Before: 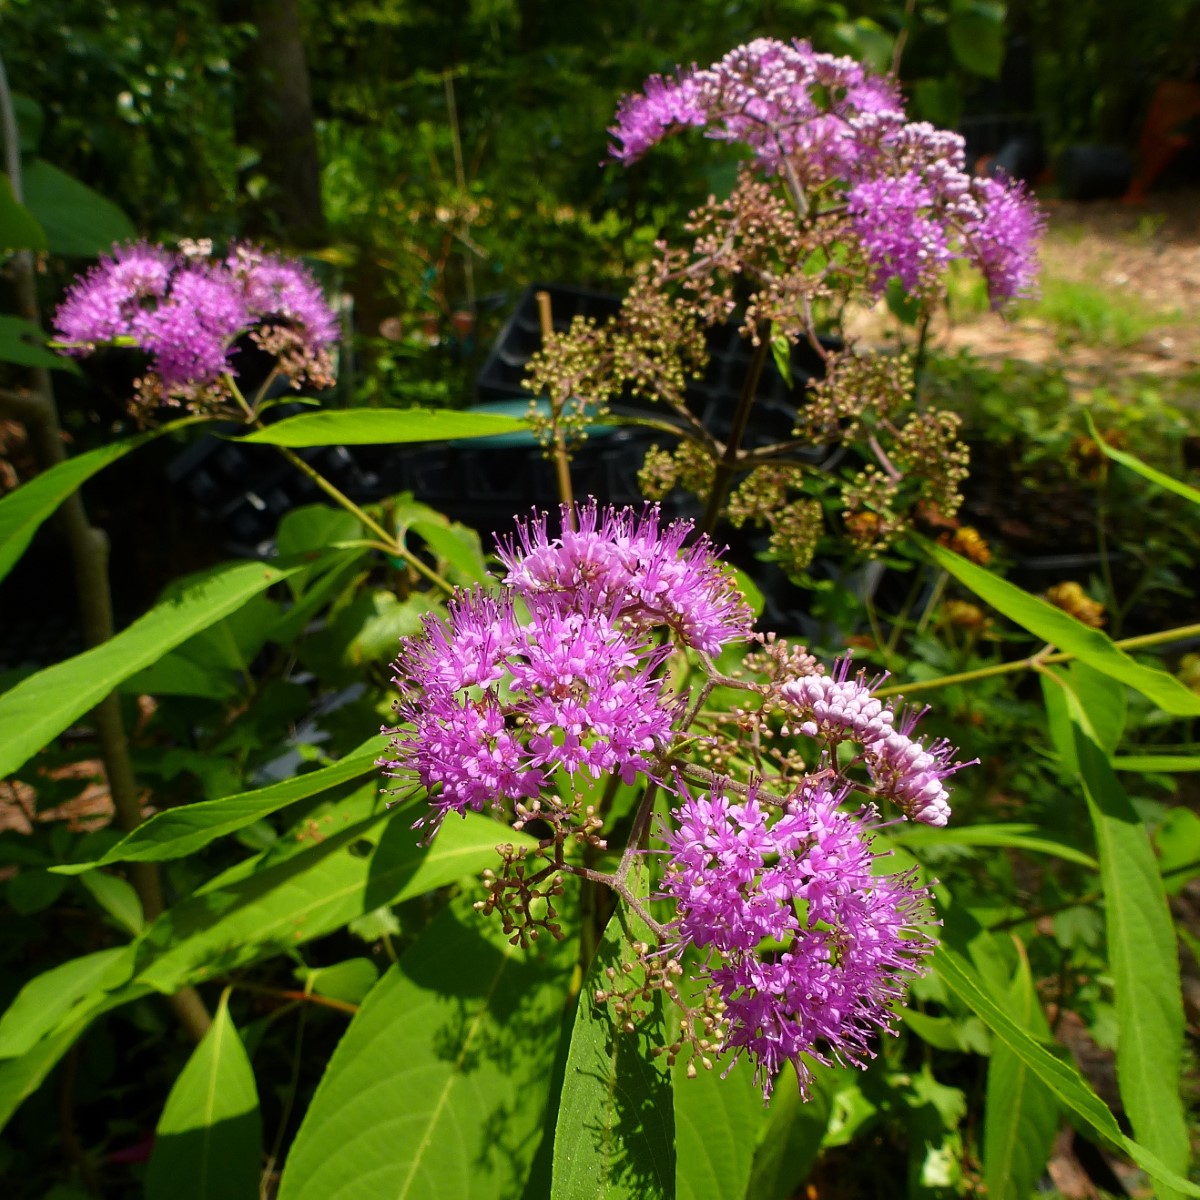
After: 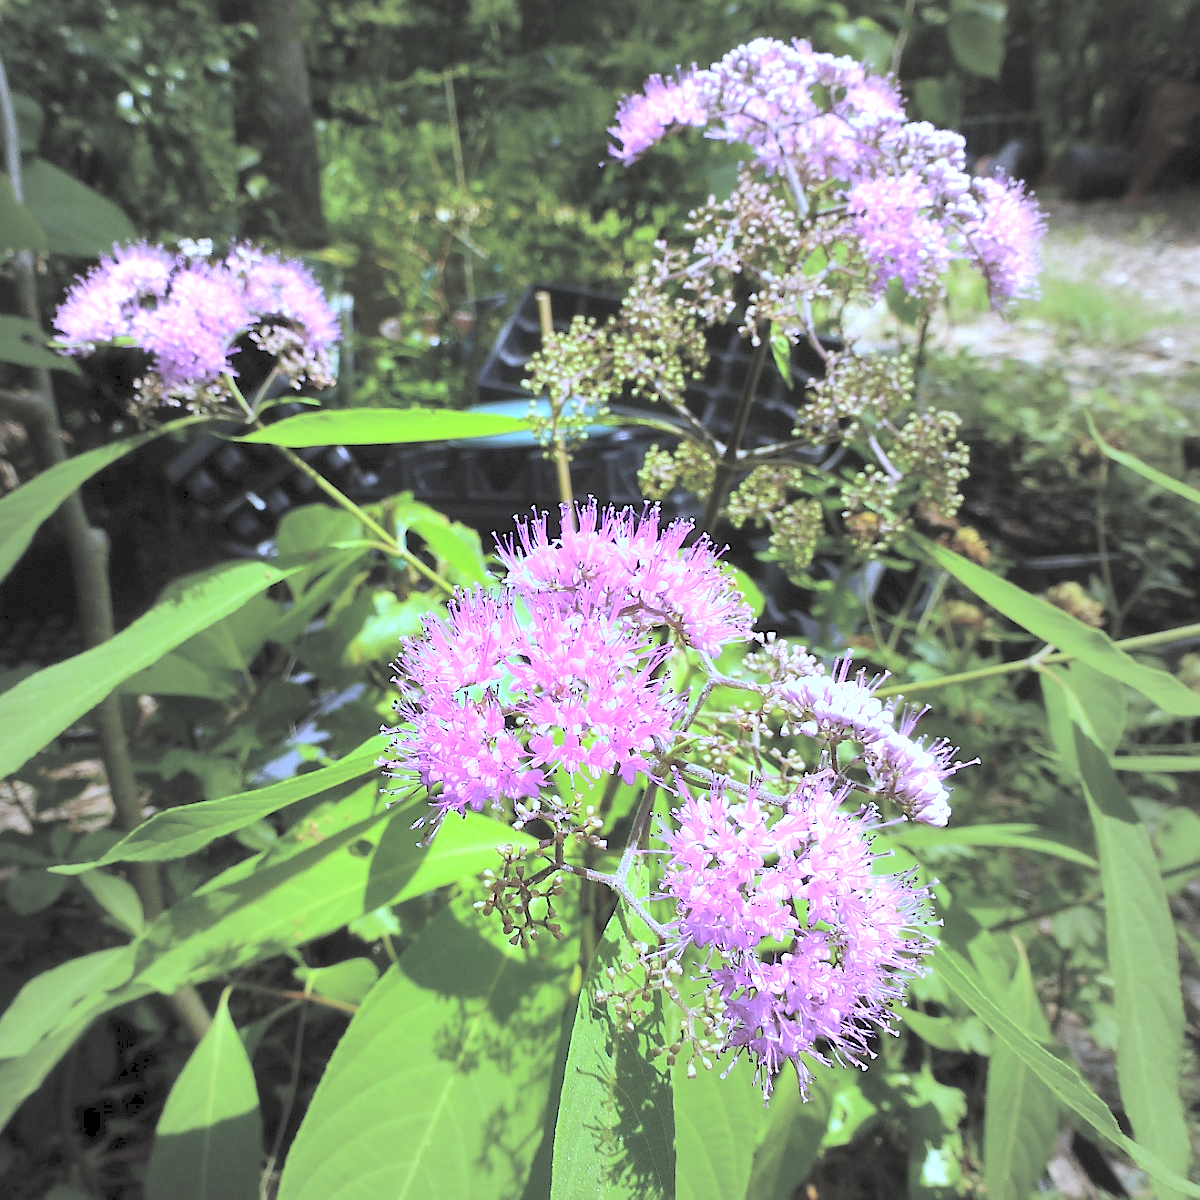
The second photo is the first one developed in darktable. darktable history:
sharpen: radius 1, threshold 1
vignetting: fall-off start 18.21%, fall-off radius 137.95%, brightness -0.207, center (-0.078, 0.066), width/height ratio 0.62, shape 0.59
white balance: red 0.766, blue 1.537
contrast brightness saturation: brightness 1
tone equalizer: -8 EV -1.08 EV, -7 EV -1.01 EV, -6 EV -0.867 EV, -5 EV -0.578 EV, -3 EV 0.578 EV, -2 EV 0.867 EV, -1 EV 1.01 EV, +0 EV 1.08 EV, edges refinement/feathering 500, mask exposure compensation -1.57 EV, preserve details no
